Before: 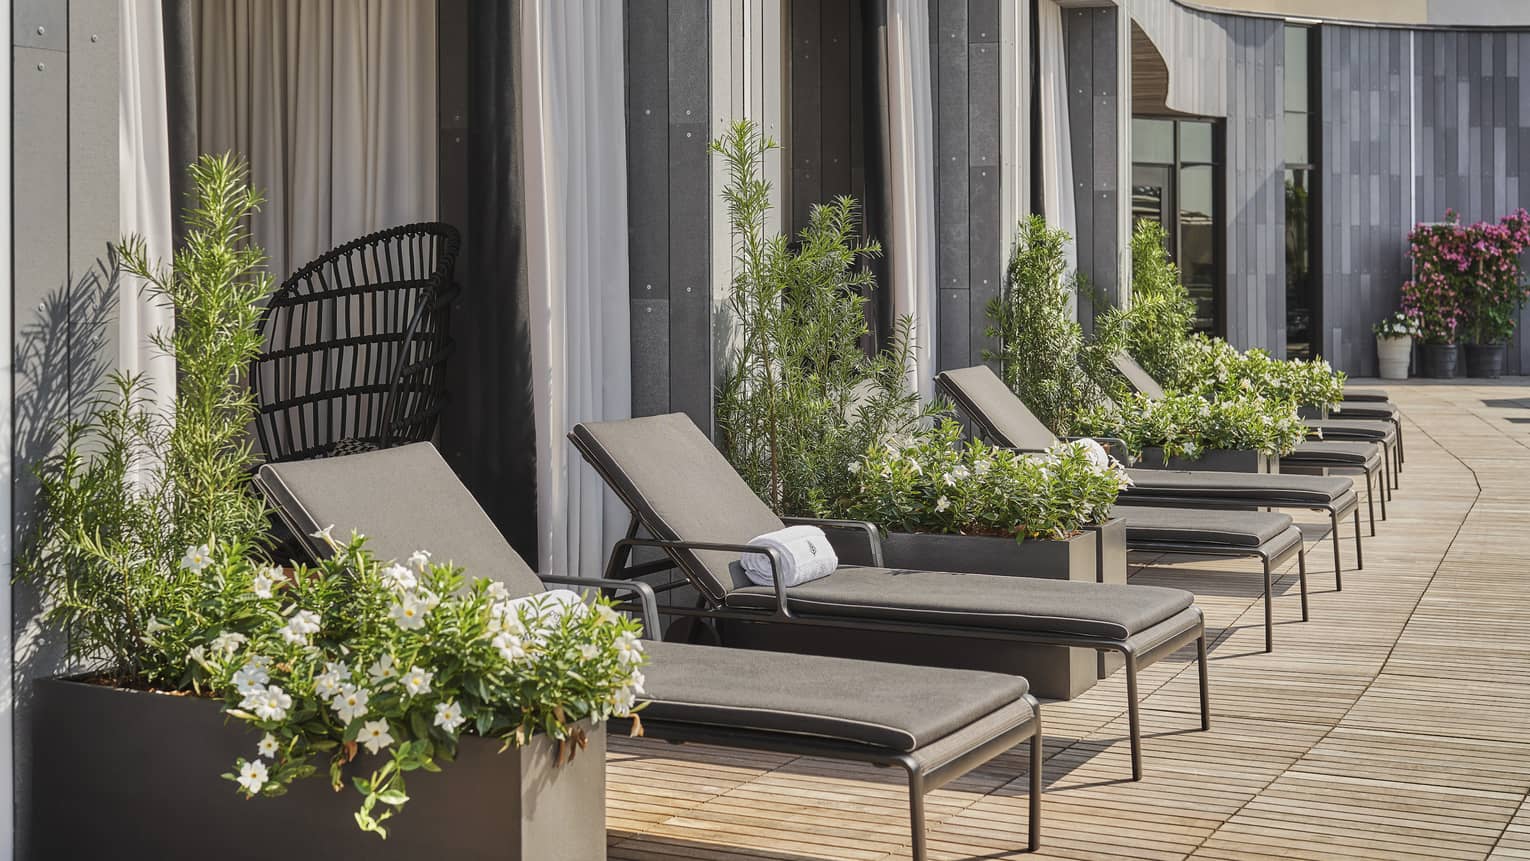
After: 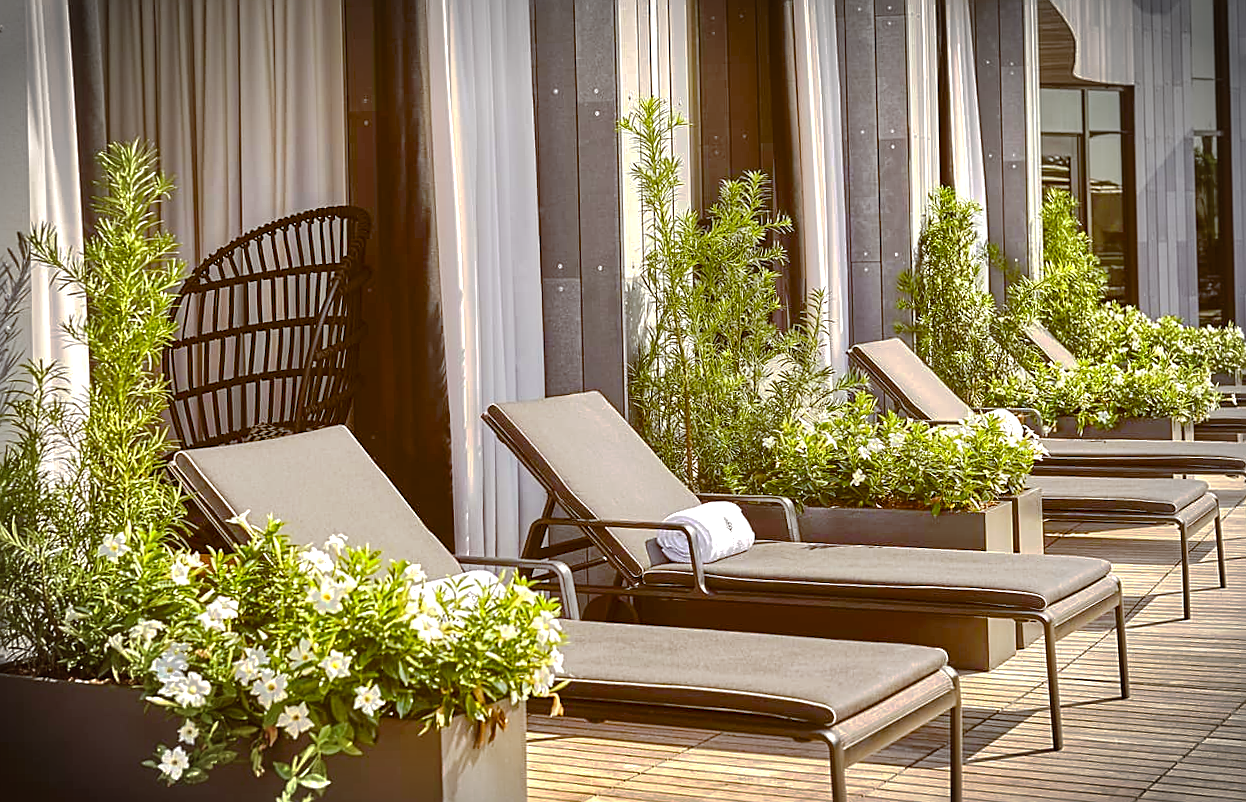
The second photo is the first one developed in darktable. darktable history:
contrast brightness saturation: brightness -0.089
sharpen: on, module defaults
color balance rgb: global offset › chroma 0.4%, global offset › hue 35.97°, perceptual saturation grading › global saturation 15.484%, perceptual saturation grading › highlights -19.543%, perceptual saturation grading › shadows 19.263%, global vibrance 50.842%
tone curve: curves: ch0 [(0, 0) (0.003, 0.048) (0.011, 0.055) (0.025, 0.065) (0.044, 0.089) (0.069, 0.111) (0.1, 0.132) (0.136, 0.163) (0.177, 0.21) (0.224, 0.259) (0.277, 0.323) (0.335, 0.385) (0.399, 0.442) (0.468, 0.508) (0.543, 0.578) (0.623, 0.648) (0.709, 0.716) (0.801, 0.781) (0.898, 0.845) (1, 1)], preserve colors none
vignetting: brightness -0.719, saturation -0.488, automatic ratio true
crop and rotate: angle 1.12°, left 4.139%, top 1.107%, right 11.582%, bottom 2.427%
exposure: black level correction 0, exposure 0.867 EV, compensate highlight preservation false
